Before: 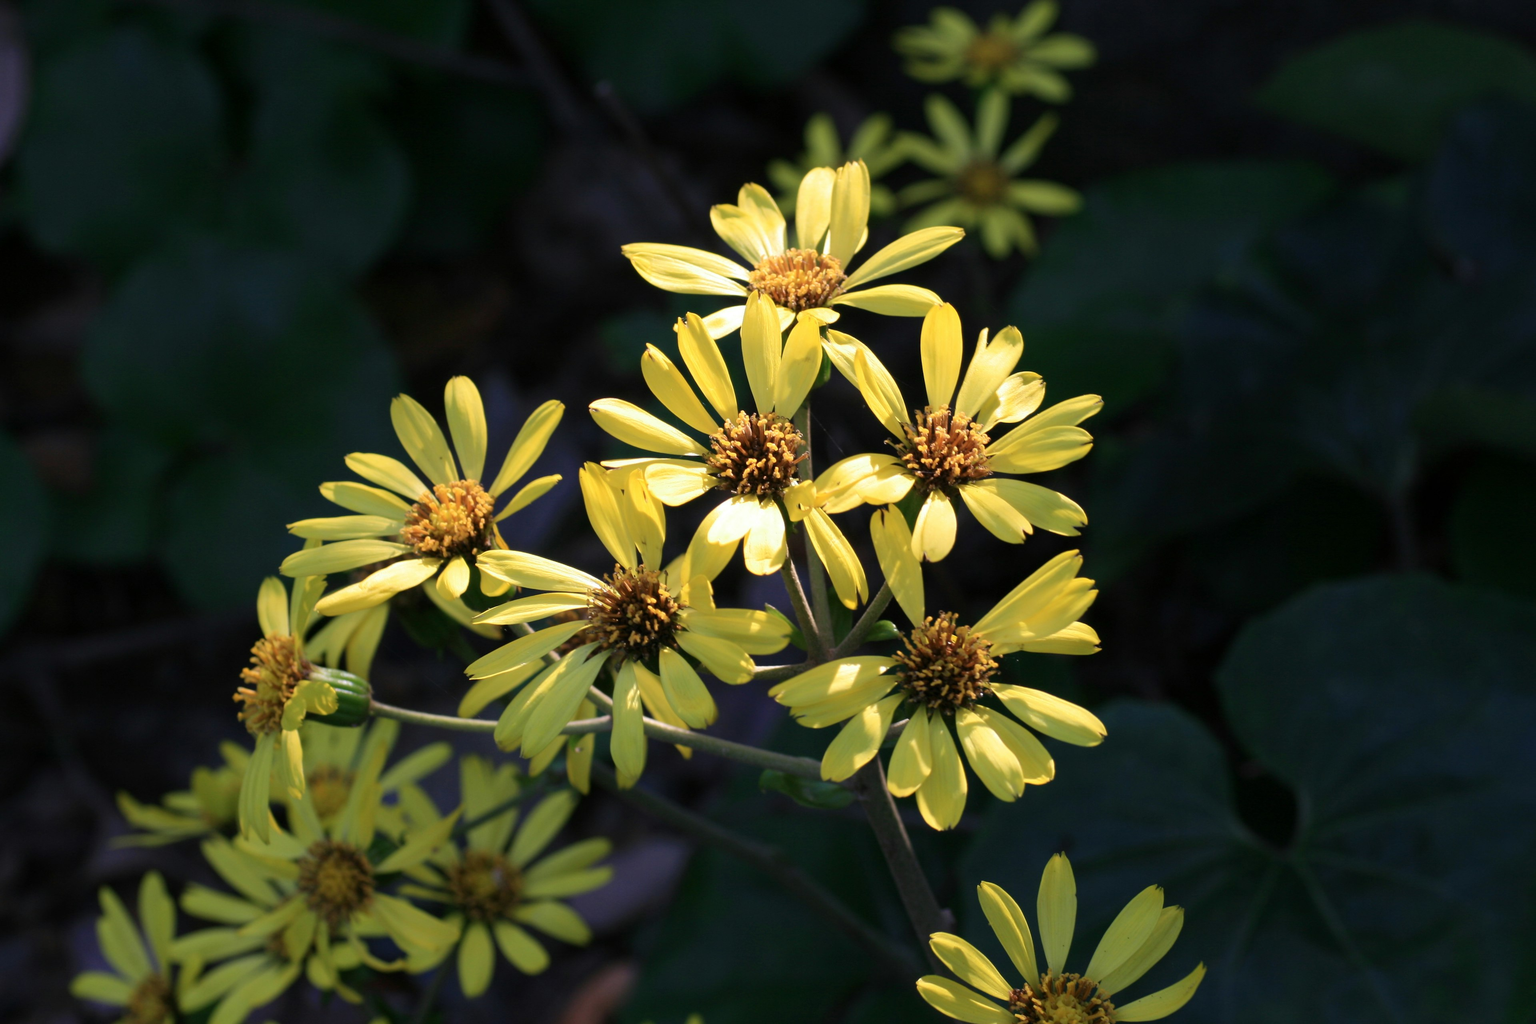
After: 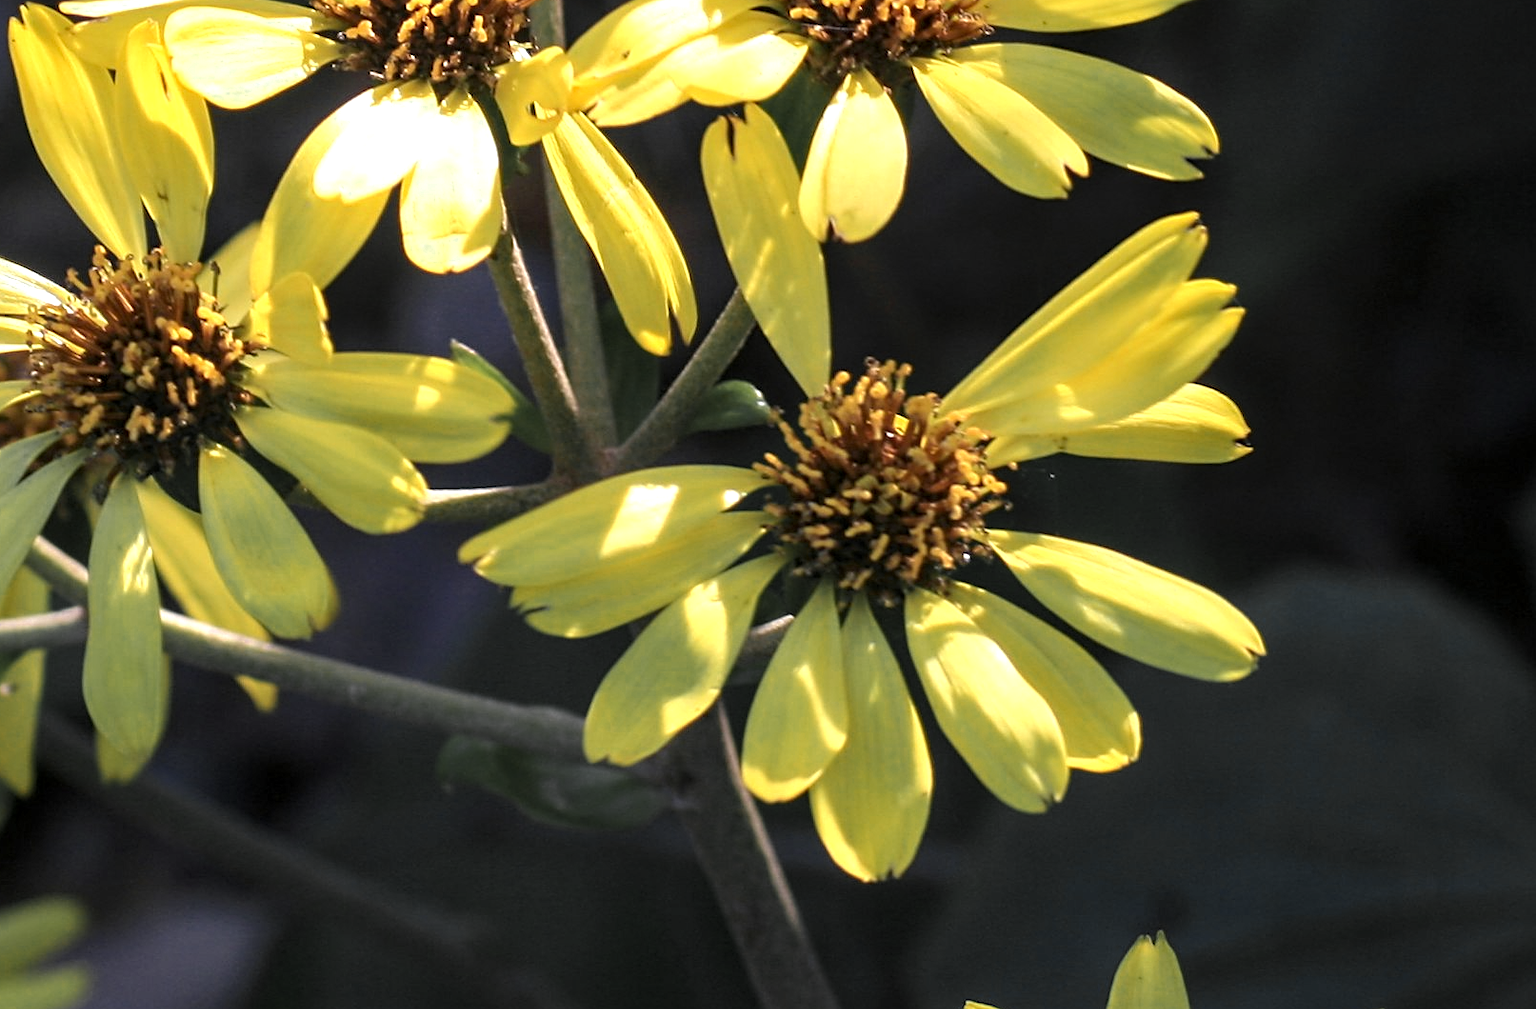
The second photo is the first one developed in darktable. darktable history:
local contrast: detail 130%
crop: left 37.487%, top 44.979%, right 20.489%, bottom 13.598%
exposure: black level correction 0, exposure 0.5 EV, compensate highlight preservation false
sharpen: on, module defaults
color zones: curves: ch0 [(0.035, 0.242) (0.25, 0.5) (0.384, 0.214) (0.488, 0.255) (0.75, 0.5)]; ch1 [(0.063, 0.379) (0.25, 0.5) (0.354, 0.201) (0.489, 0.085) (0.729, 0.271)]; ch2 [(0.25, 0.5) (0.38, 0.517) (0.442, 0.51) (0.735, 0.456)]
